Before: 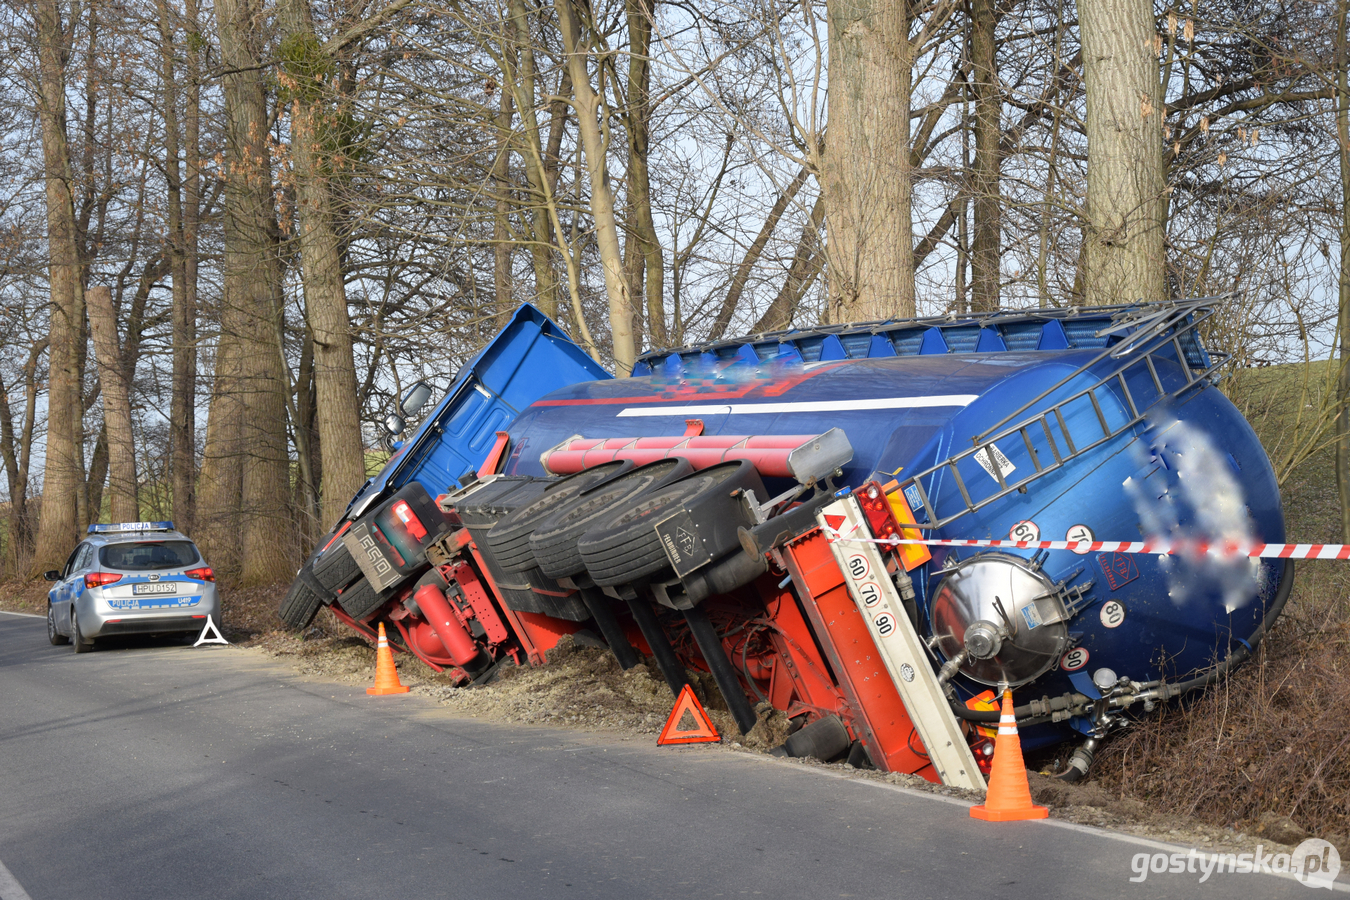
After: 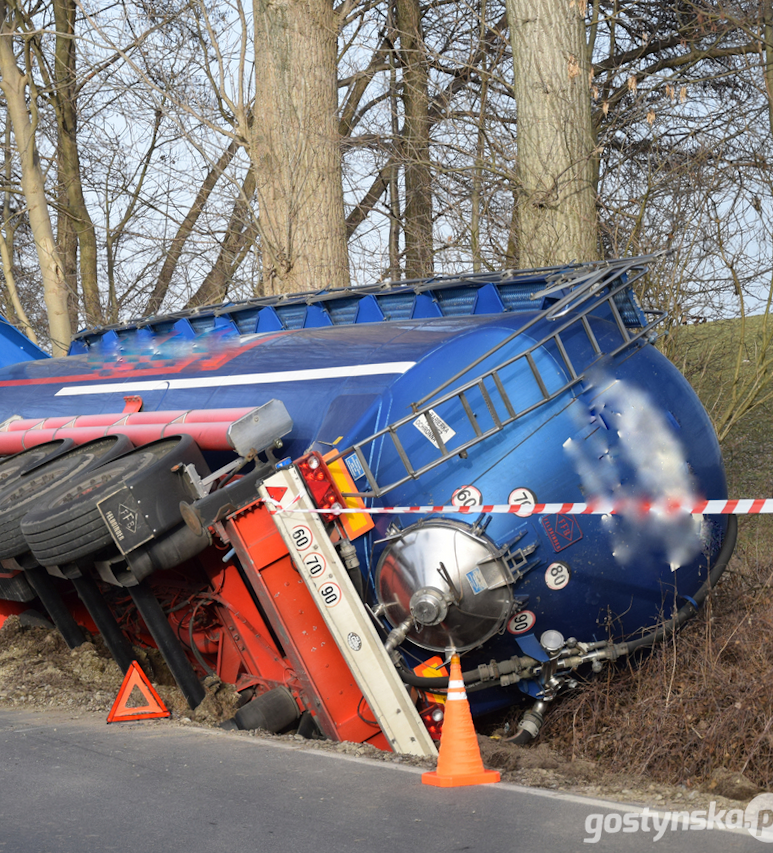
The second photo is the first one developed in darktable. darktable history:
color balance: mode lift, gamma, gain (sRGB)
rotate and perspective: rotation -2°, crop left 0.022, crop right 0.978, crop top 0.049, crop bottom 0.951
crop: left 41.402%
